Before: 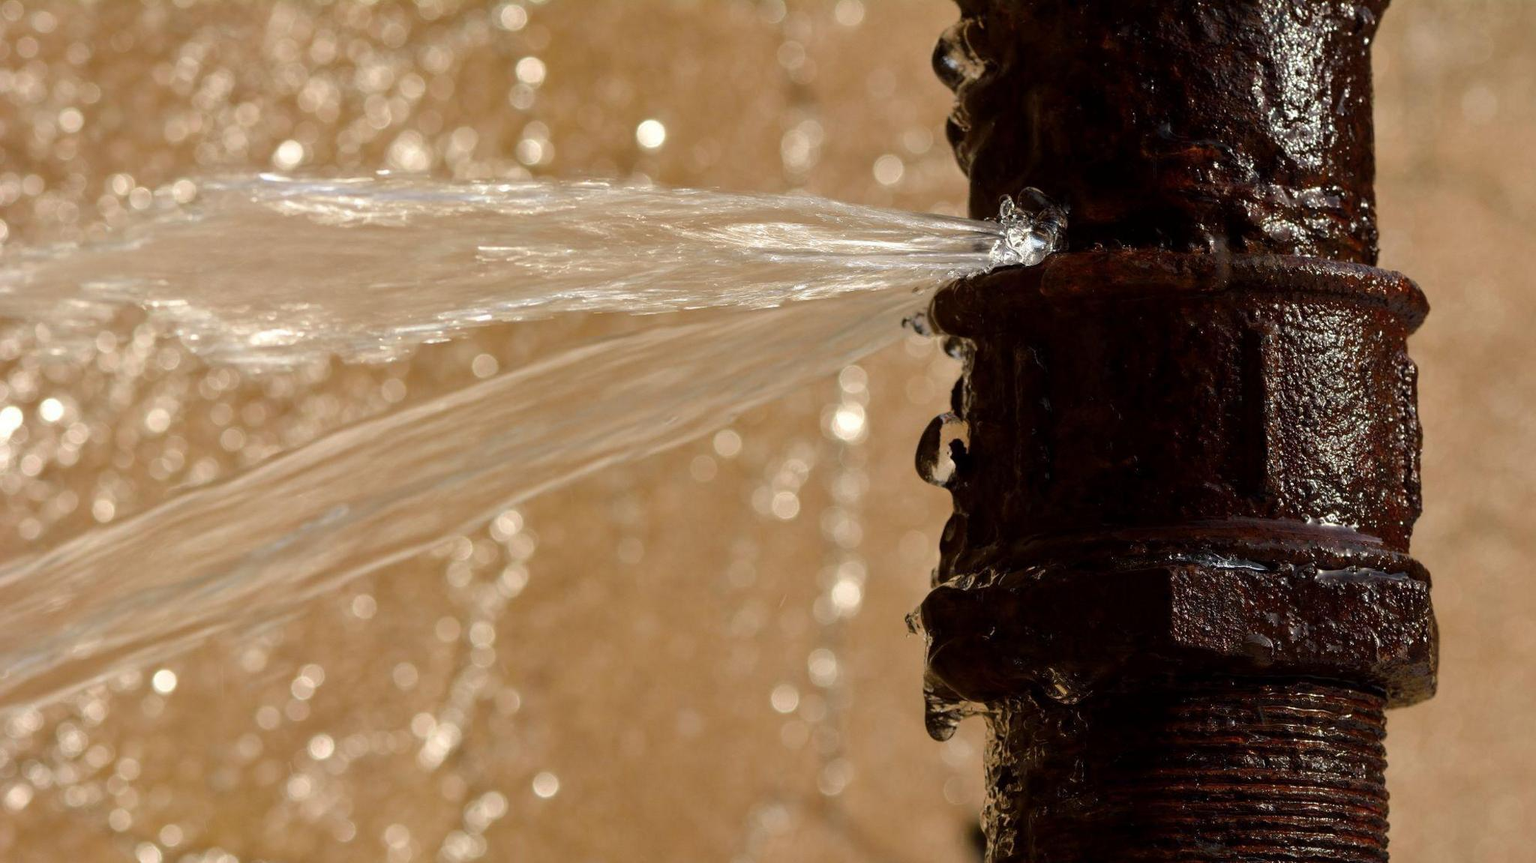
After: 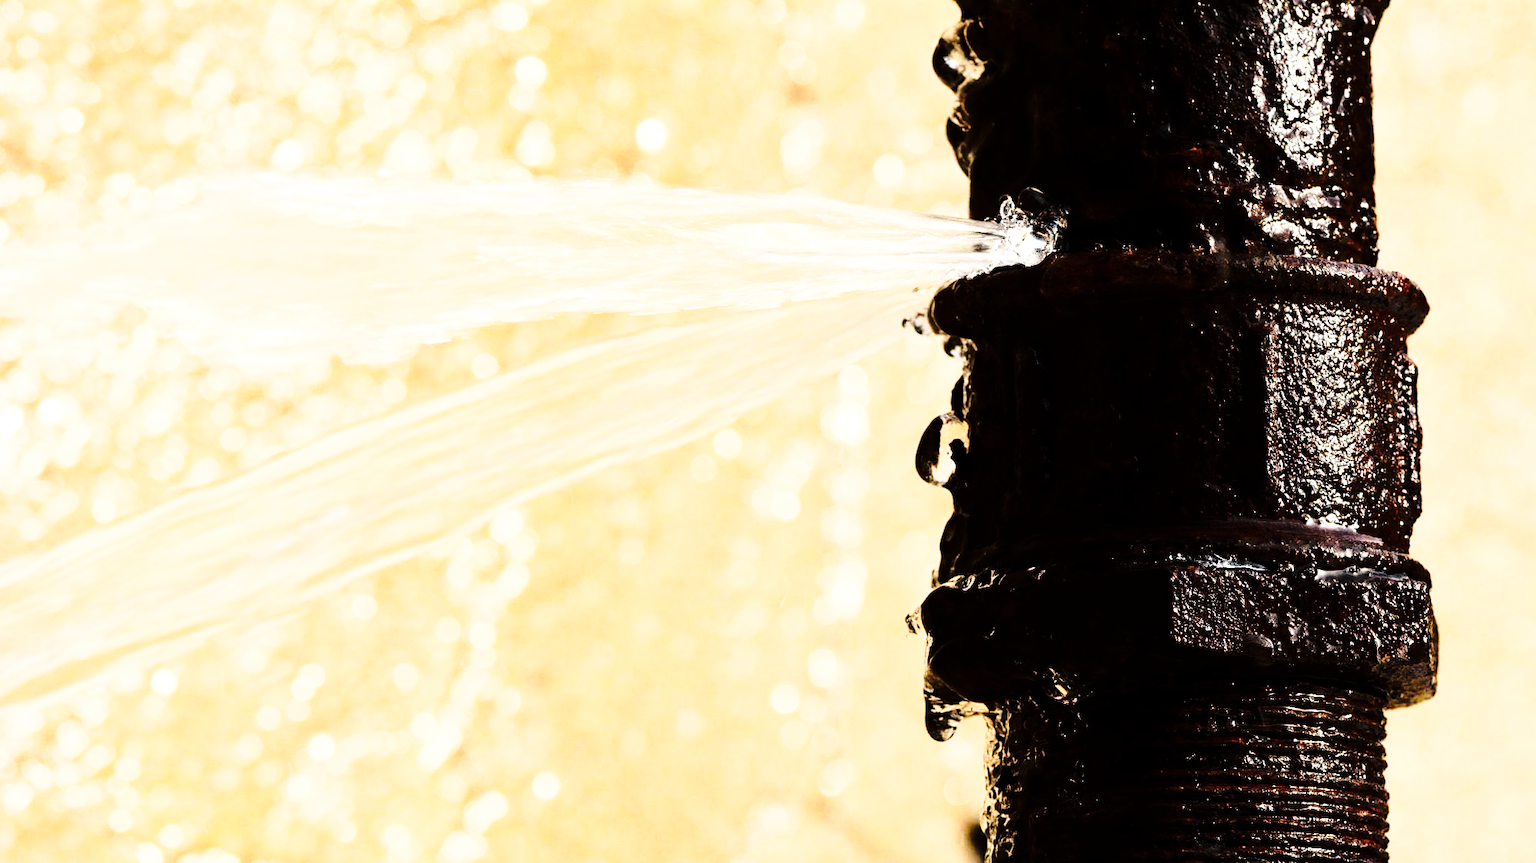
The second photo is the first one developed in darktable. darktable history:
base curve: curves: ch0 [(0, 0) (0.032, 0.037) (0.105, 0.228) (0.435, 0.76) (0.856, 0.983) (1, 1)], preserve colors none
rgb curve: curves: ch0 [(0, 0) (0.21, 0.15) (0.24, 0.21) (0.5, 0.75) (0.75, 0.96) (0.89, 0.99) (1, 1)]; ch1 [(0, 0.02) (0.21, 0.13) (0.25, 0.2) (0.5, 0.67) (0.75, 0.9) (0.89, 0.97) (1, 1)]; ch2 [(0, 0.02) (0.21, 0.13) (0.25, 0.2) (0.5, 0.67) (0.75, 0.9) (0.89, 0.97) (1, 1)], compensate middle gray true
